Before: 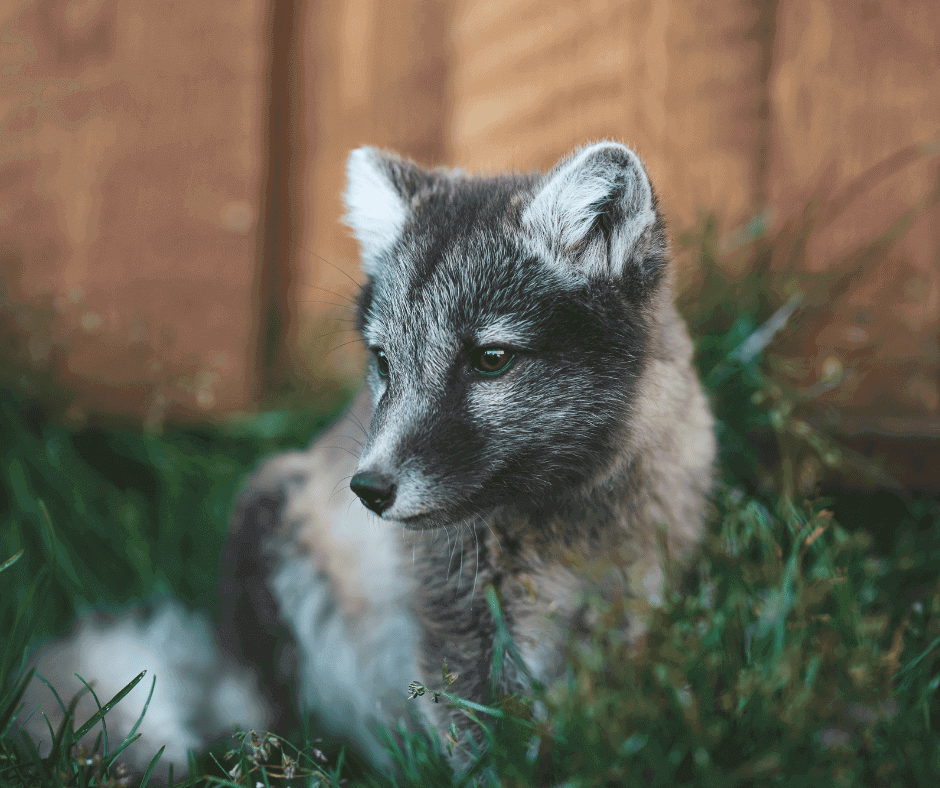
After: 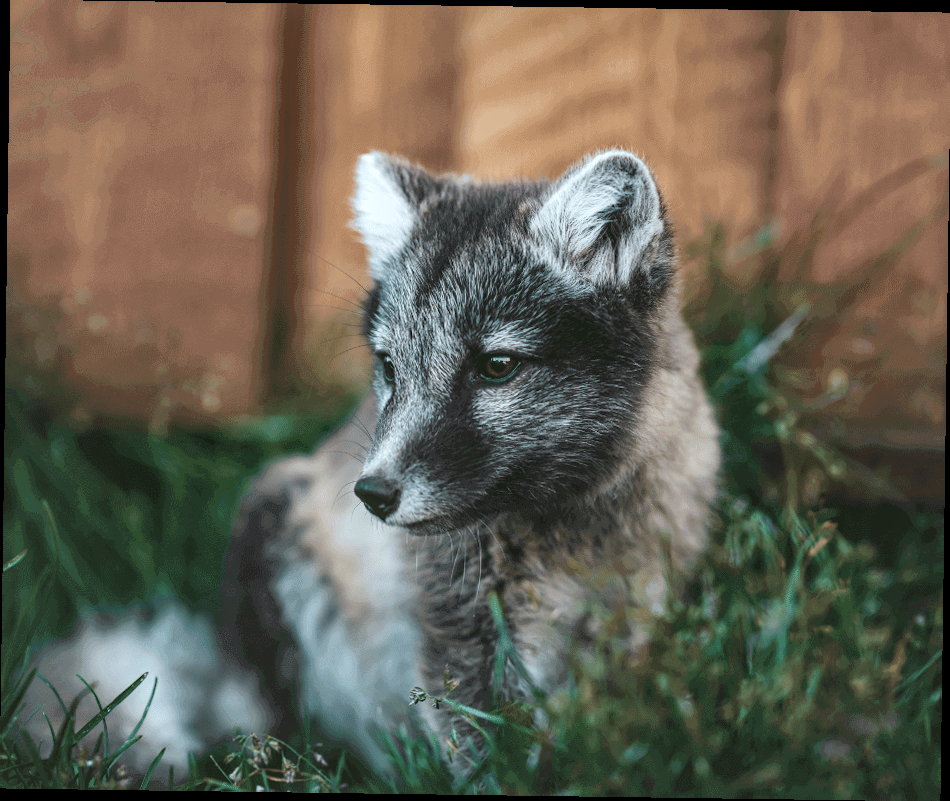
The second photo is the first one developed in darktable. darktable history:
rotate and perspective: rotation 0.8°, automatic cropping off
local contrast: highlights 35%, detail 135%
